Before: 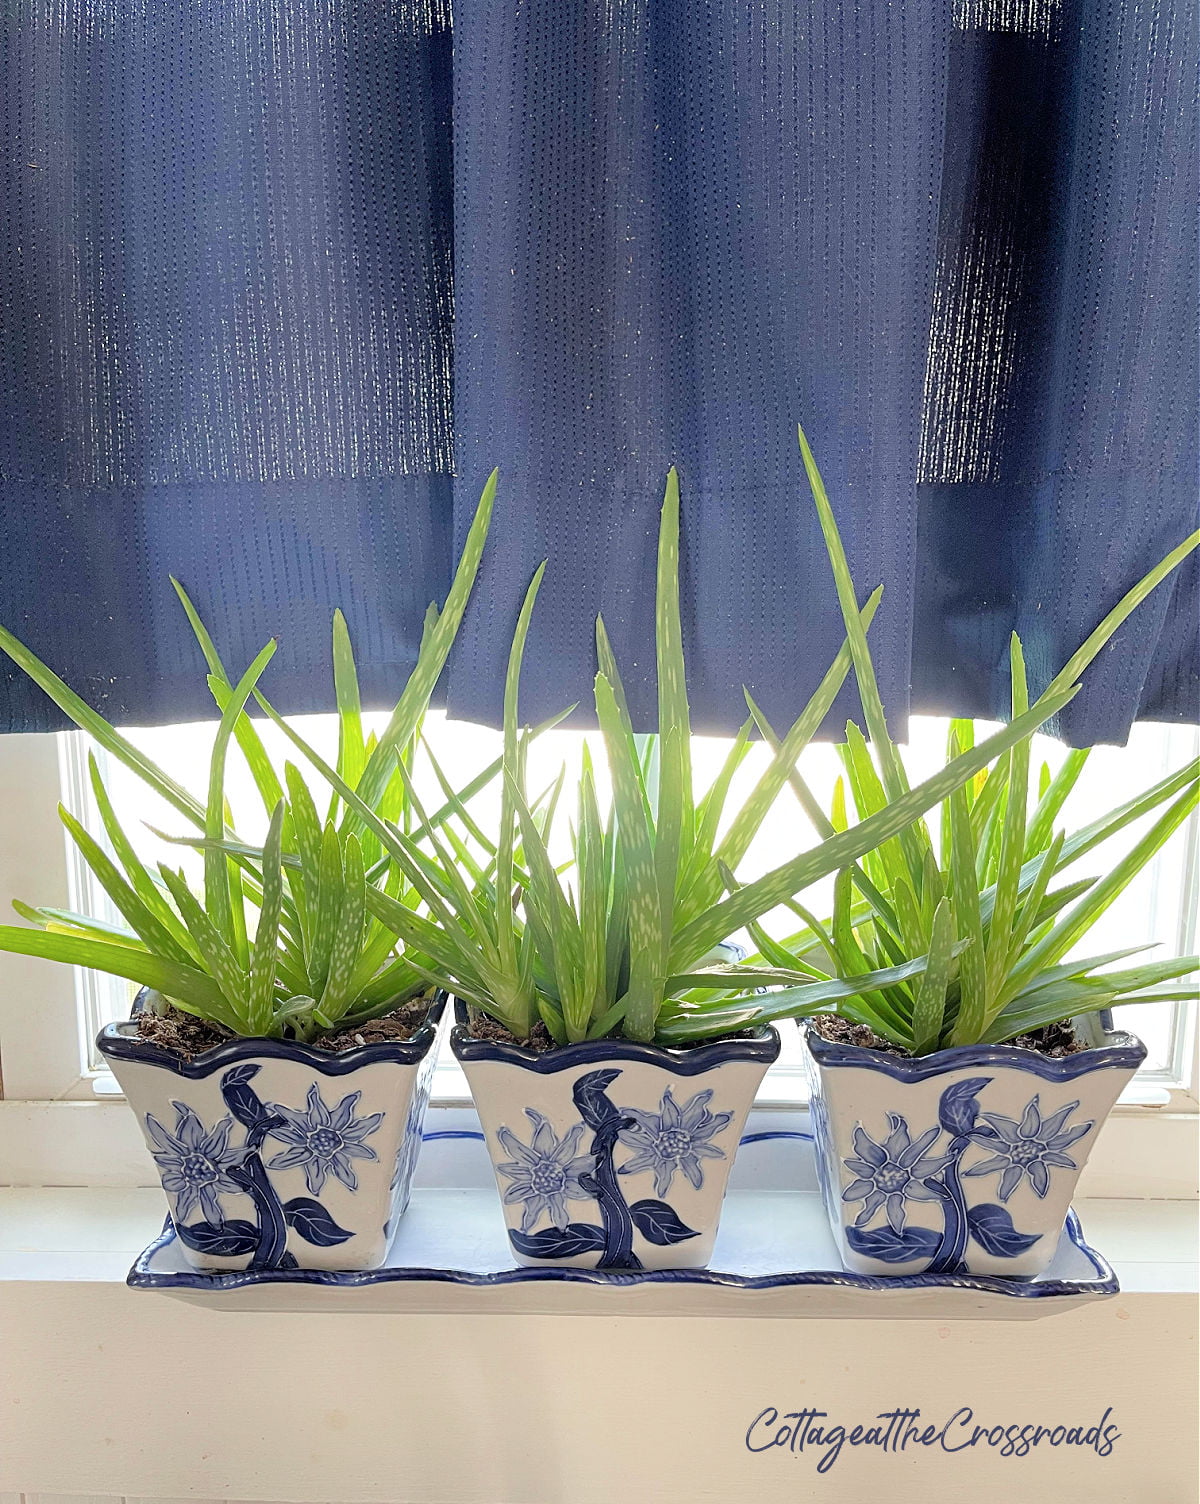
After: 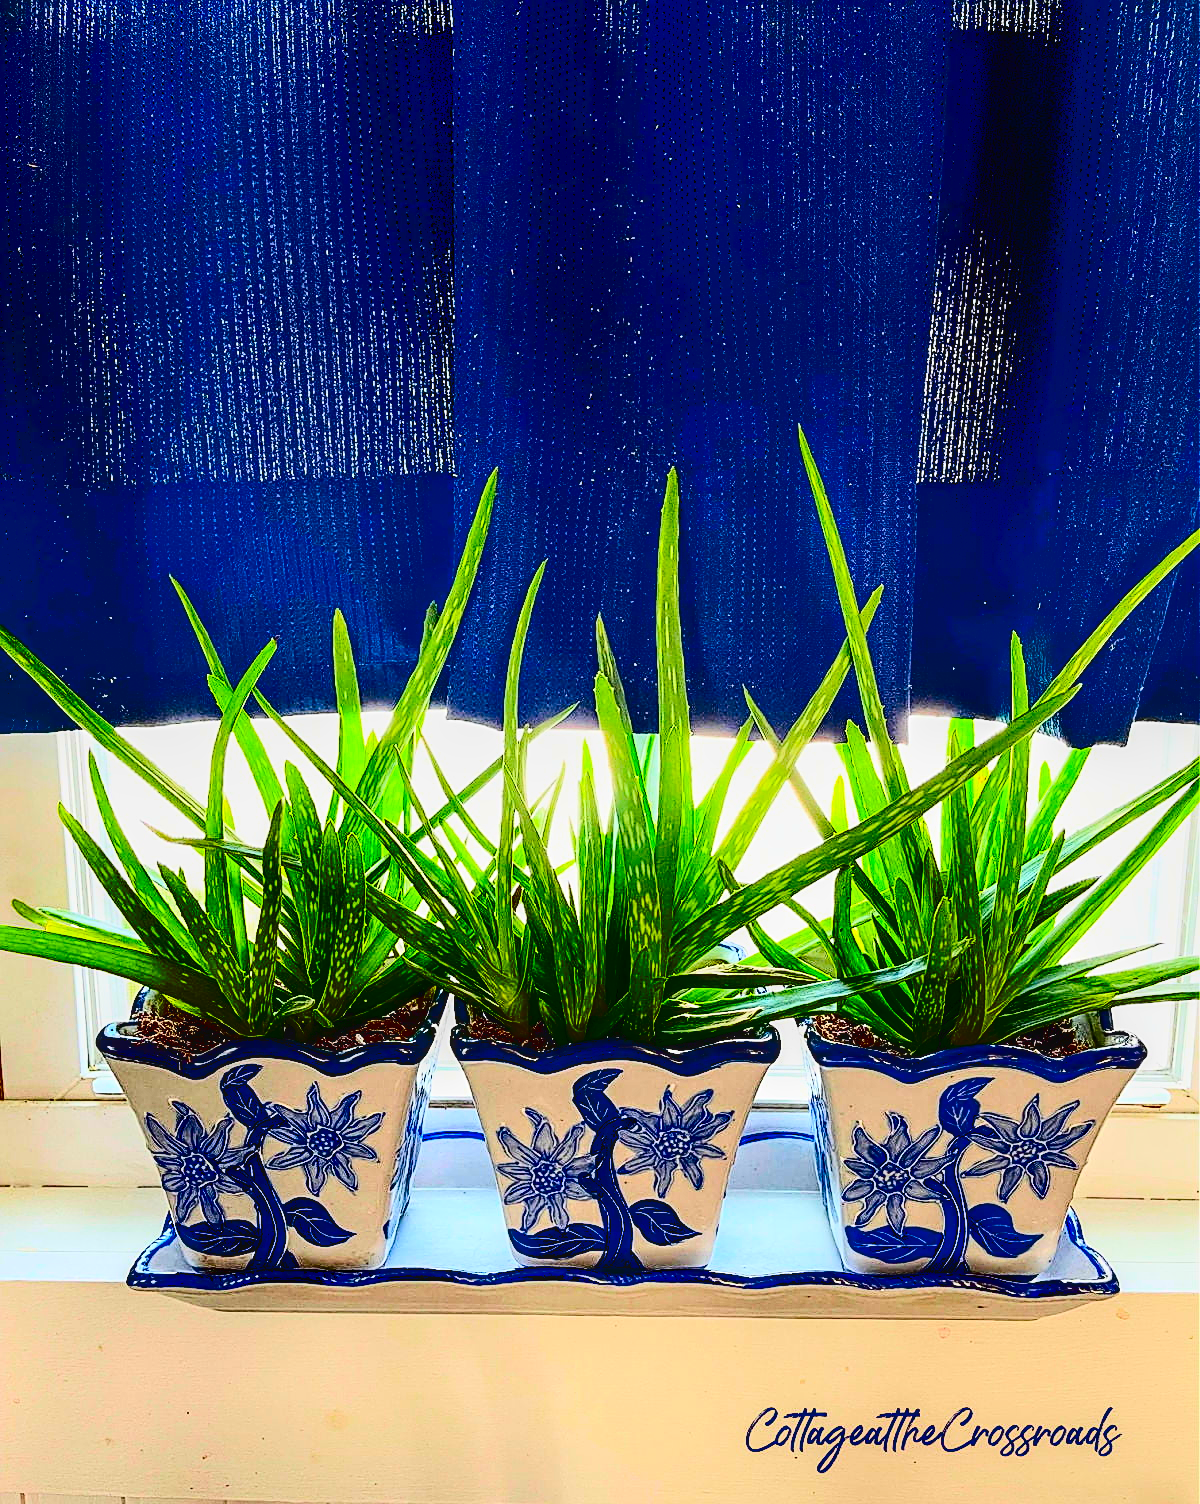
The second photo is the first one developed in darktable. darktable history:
contrast brightness saturation: contrast 0.786, brightness -0.988, saturation 0.997
local contrast: on, module defaults
sharpen: on, module defaults
color balance rgb: perceptual saturation grading › global saturation 40.113%, perceptual saturation grading › highlights -25.25%, perceptual saturation grading › mid-tones 34.455%, perceptual saturation grading › shadows 34.604%, global vibrance 20%
